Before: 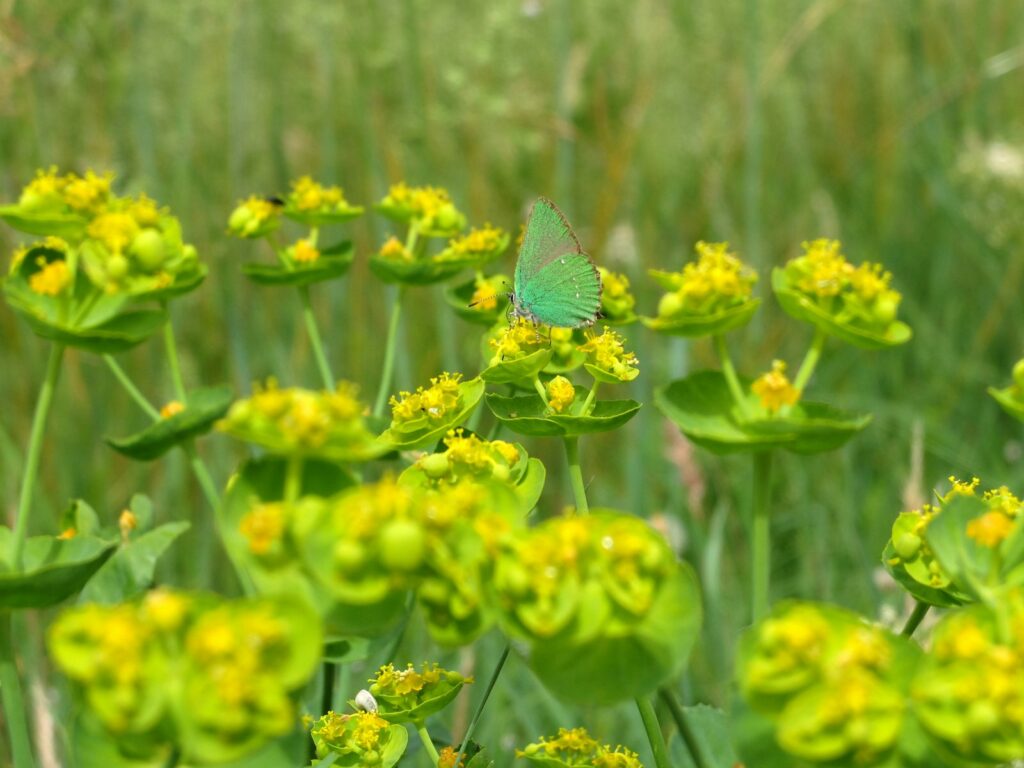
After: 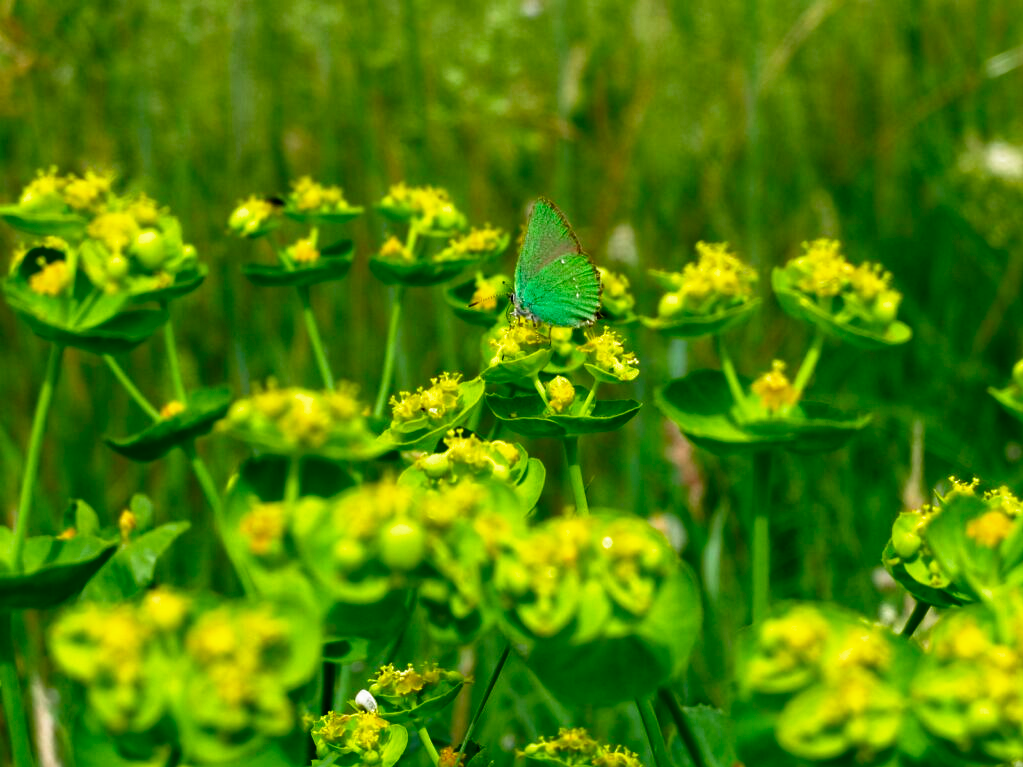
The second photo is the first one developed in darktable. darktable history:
white balance: red 0.98, blue 1.034
contrast brightness saturation: brightness -0.25, saturation 0.2
filmic rgb: black relative exposure -8.7 EV, white relative exposure 2.7 EV, threshold 3 EV, target black luminance 0%, hardness 6.25, latitude 76.53%, contrast 1.326, shadows ↔ highlights balance -0.349%, preserve chrominance no, color science v4 (2020), enable highlight reconstruction true
